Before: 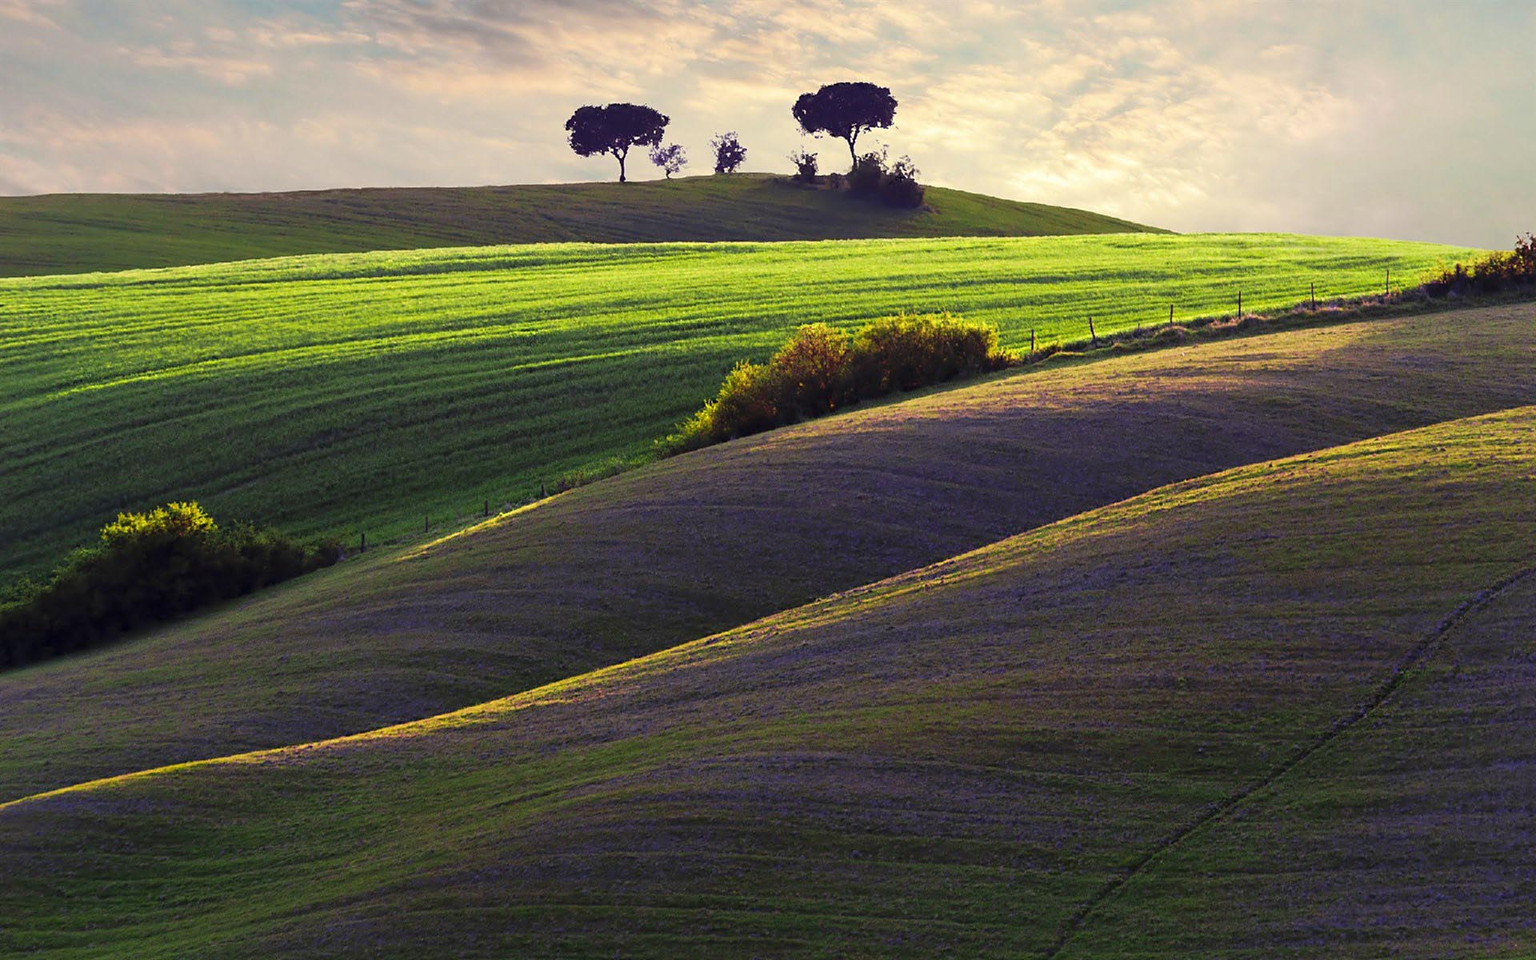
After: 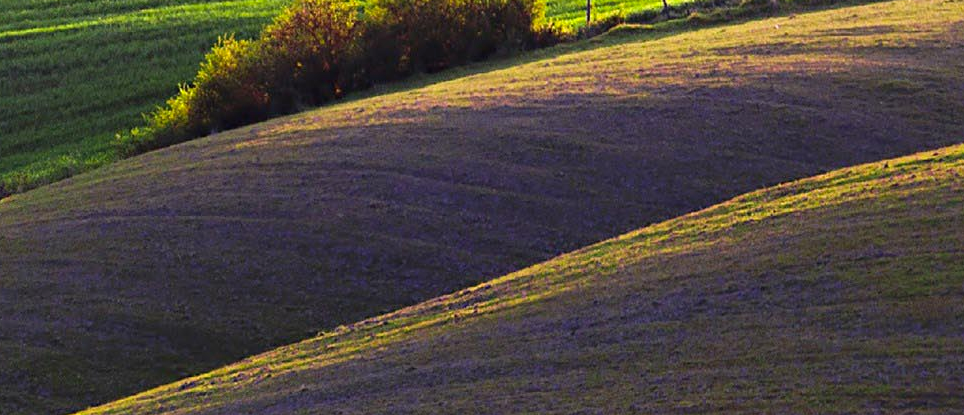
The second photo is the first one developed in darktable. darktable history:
exposure: exposure 0.128 EV, compensate highlight preservation false
vibrance: on, module defaults
crop: left 36.607%, top 34.735%, right 13.146%, bottom 30.611%
